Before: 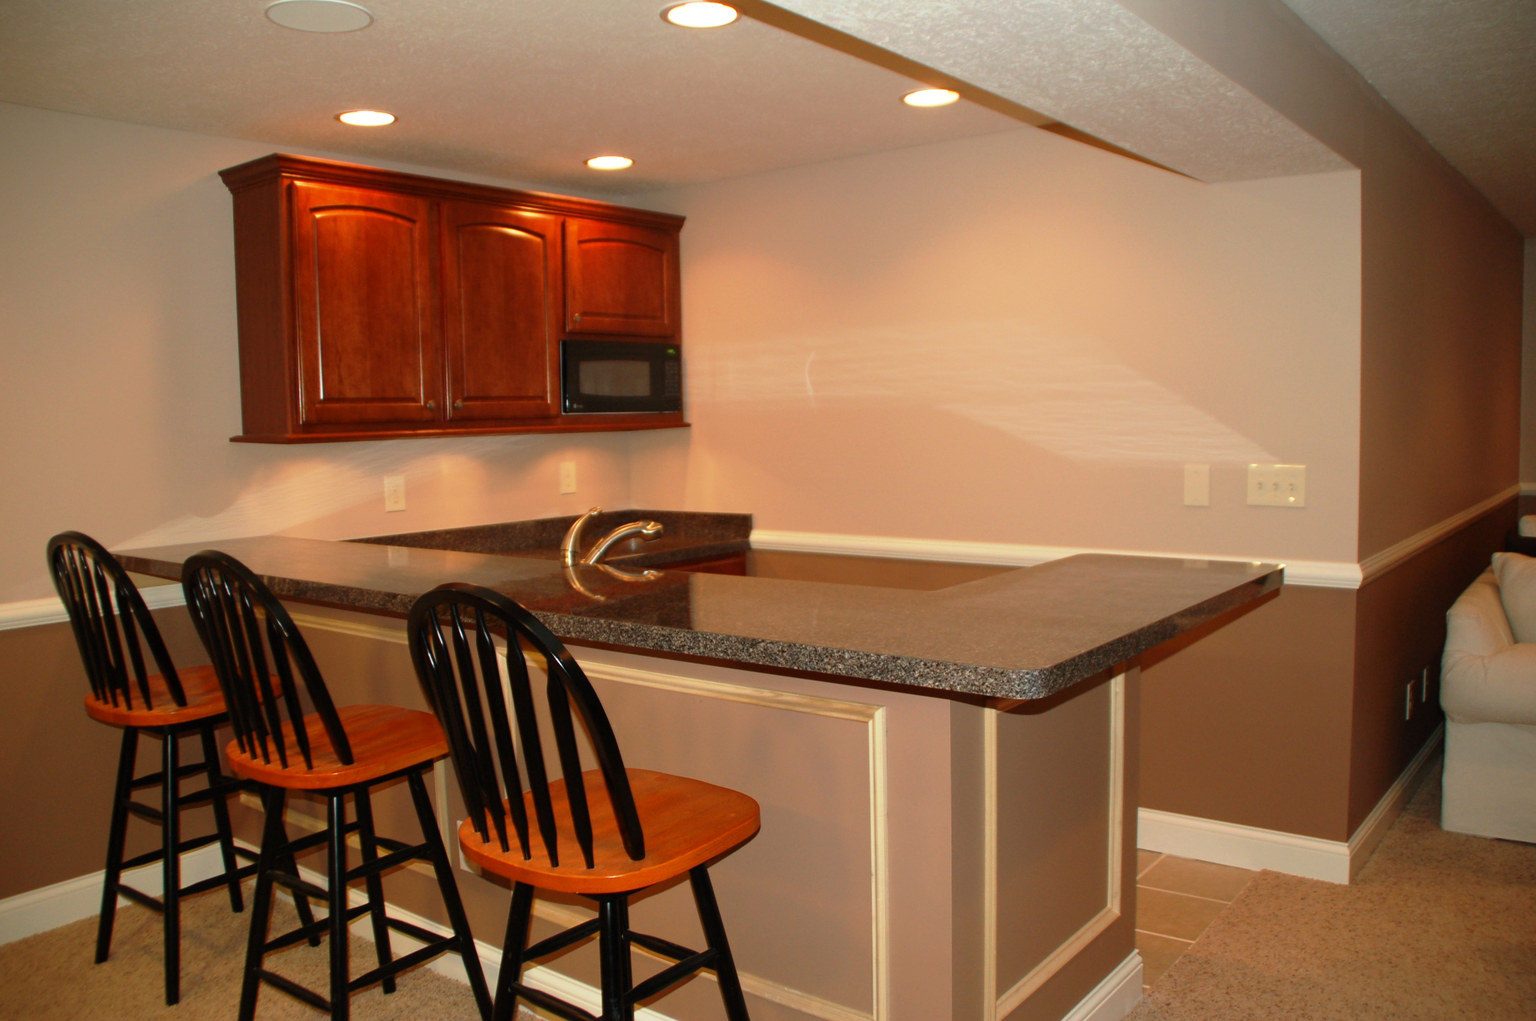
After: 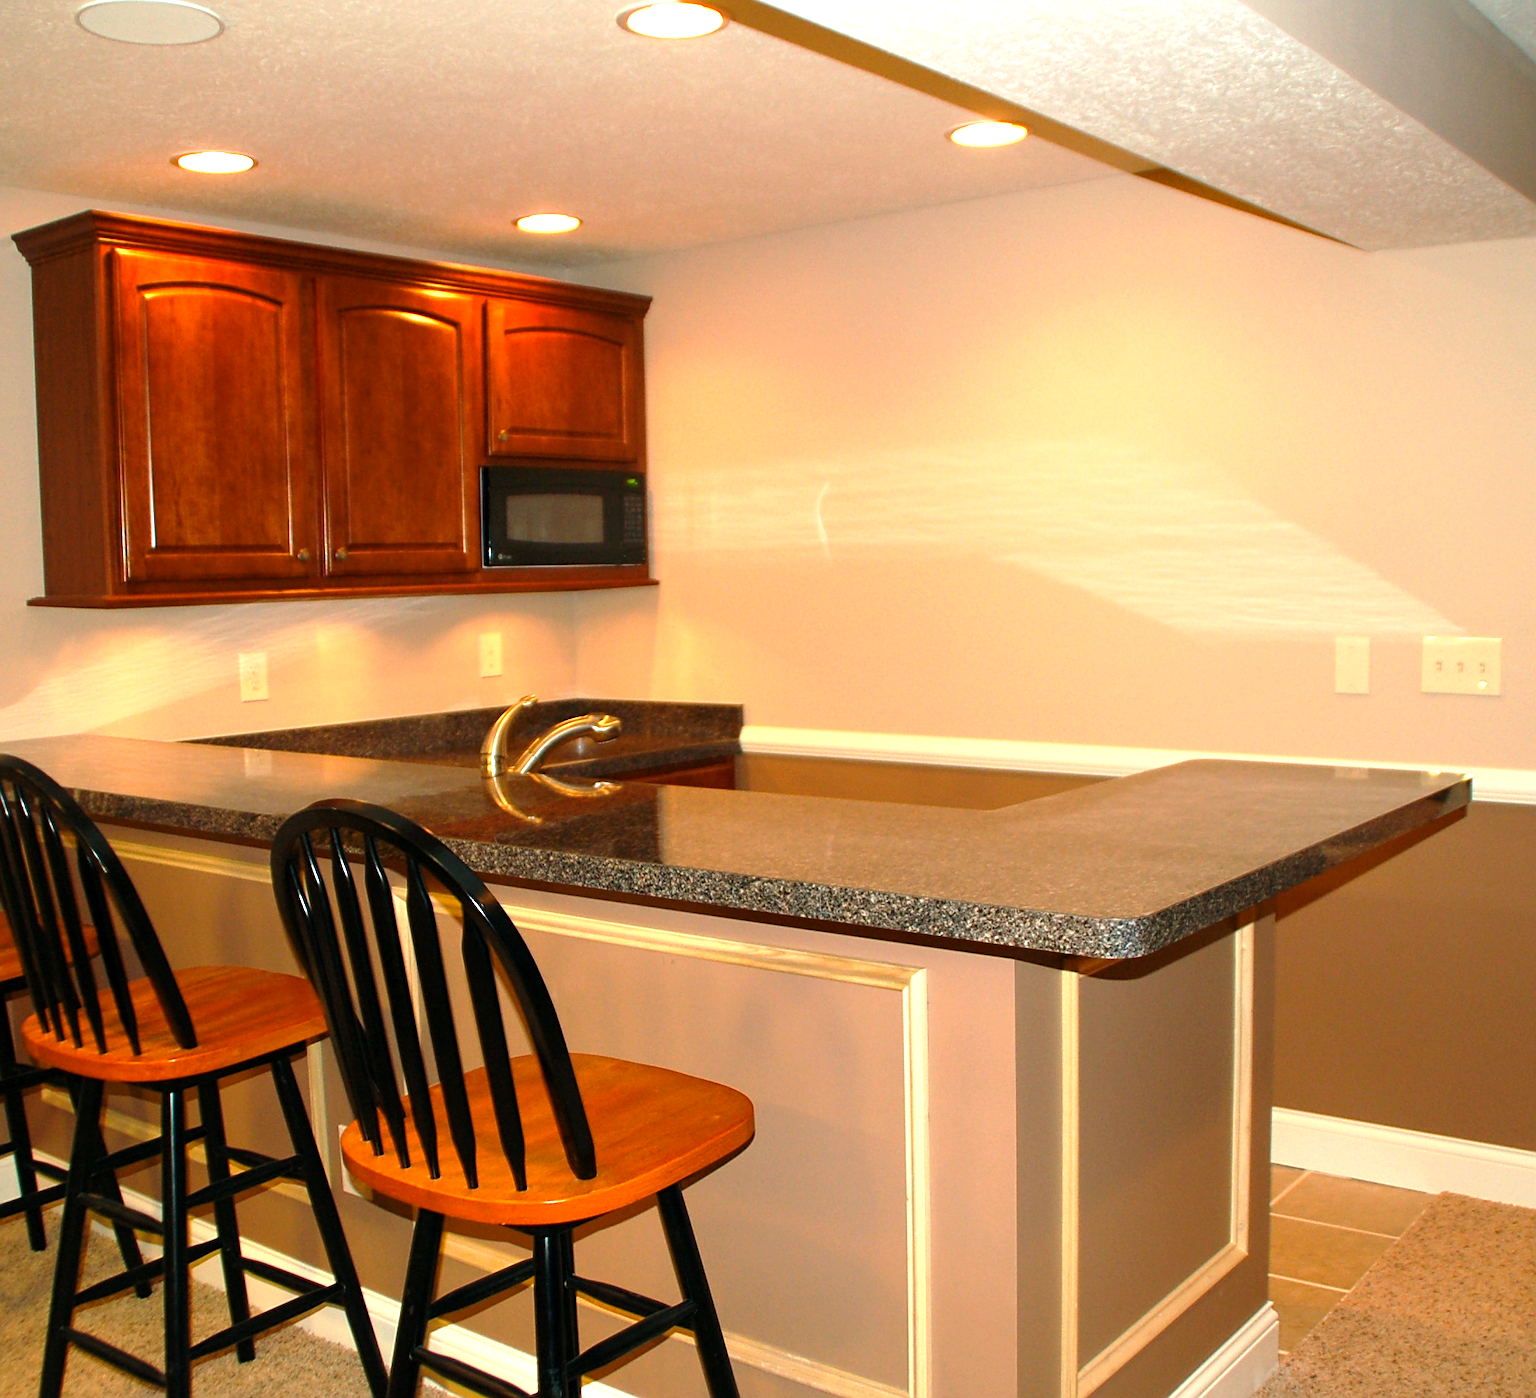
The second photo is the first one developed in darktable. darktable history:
color balance rgb: power › luminance -7.73%, power › chroma 1.125%, power › hue 216.01°, linear chroma grading › global chroma 9.921%, perceptual saturation grading › global saturation 0.583%, global vibrance 24.915%
sharpen: on, module defaults
crop: left 13.69%, right 13.314%
exposure: black level correction 0, exposure 0.899 EV, compensate highlight preservation false
local contrast: highlights 104%, shadows 101%, detail 120%, midtone range 0.2
